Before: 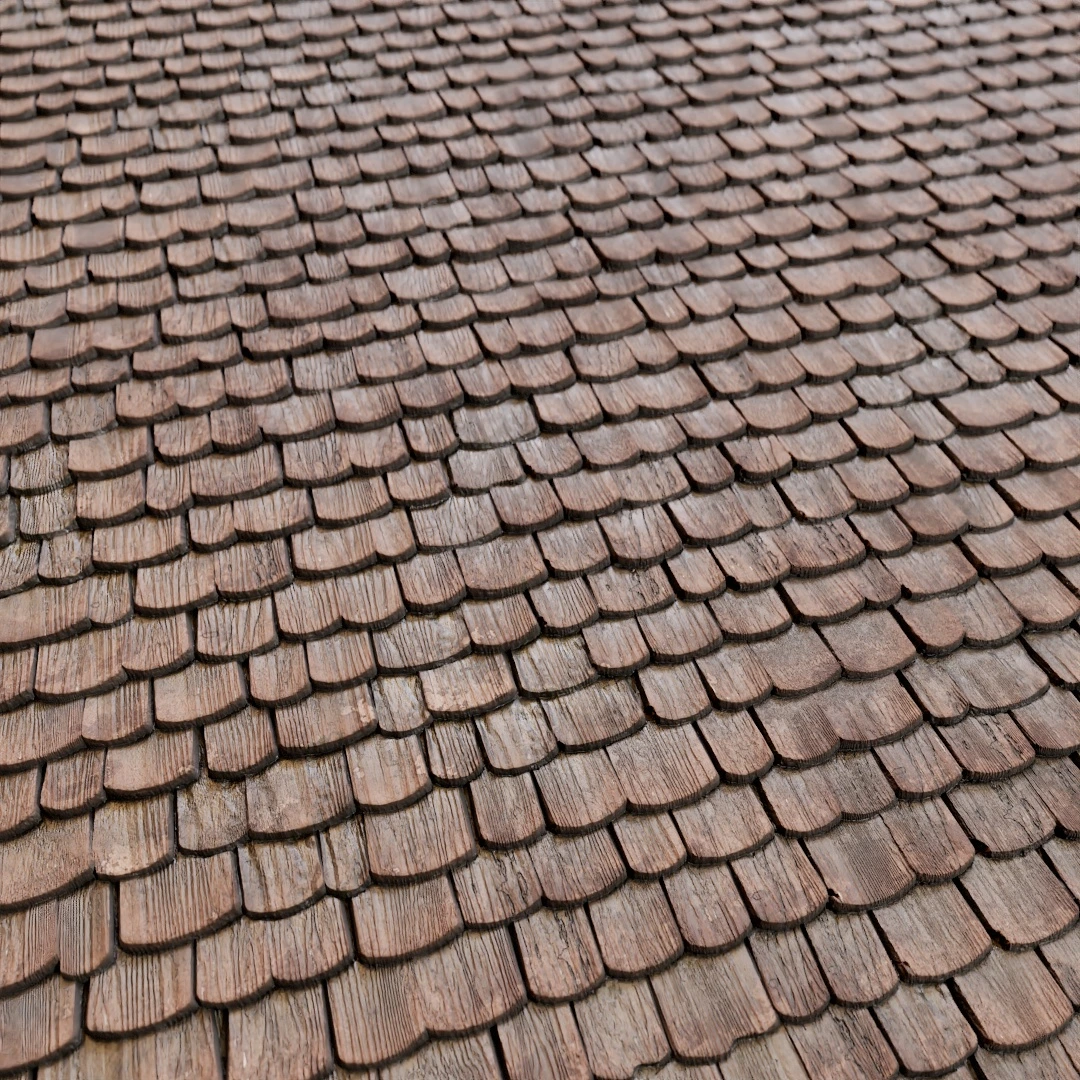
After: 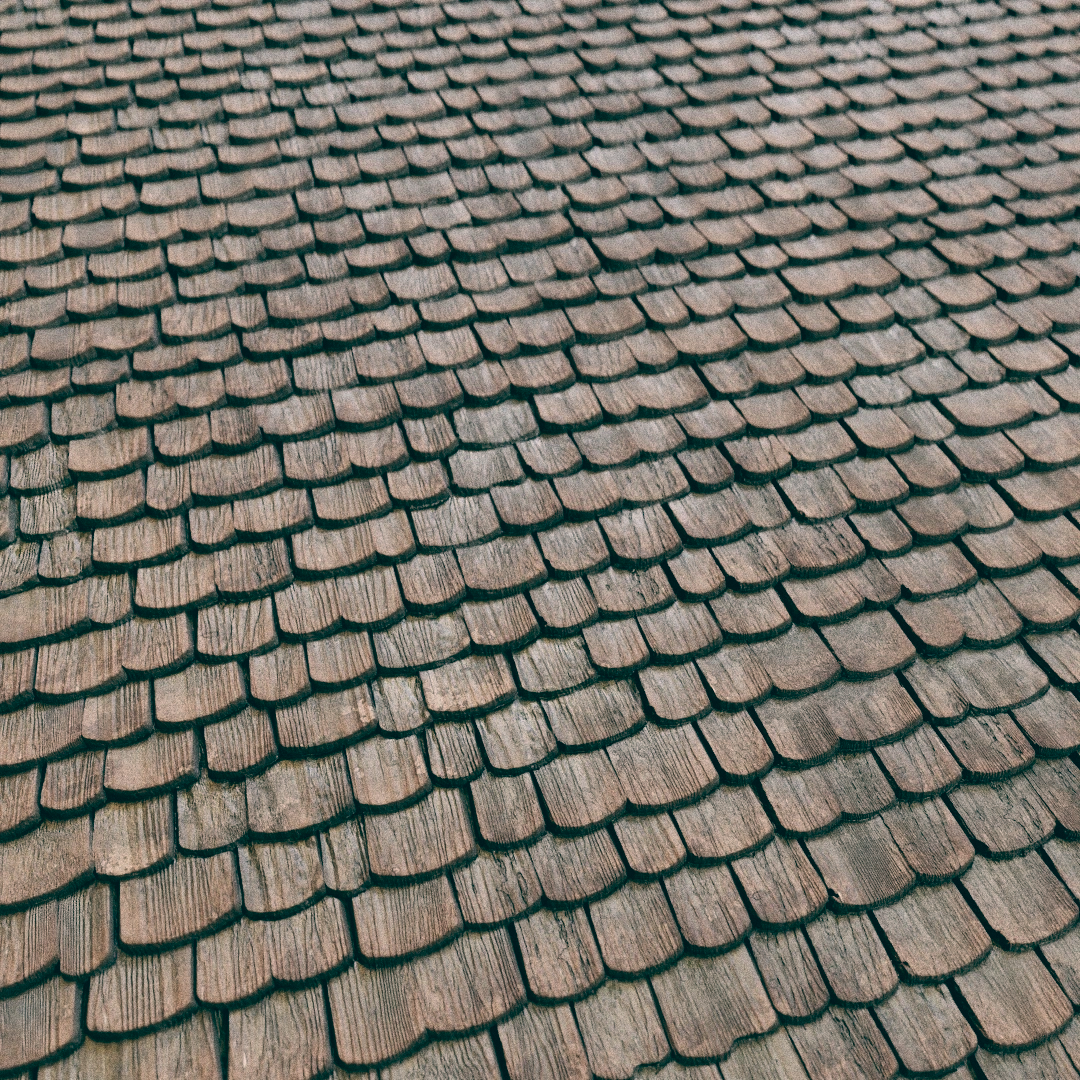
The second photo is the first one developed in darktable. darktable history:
white balance: red 0.967, blue 1.049
grain: coarseness 0.09 ISO, strength 40%
color balance: lift [1.005, 0.99, 1.007, 1.01], gamma [1, 0.979, 1.011, 1.021], gain [0.923, 1.098, 1.025, 0.902], input saturation 90.45%, contrast 7.73%, output saturation 105.91%
